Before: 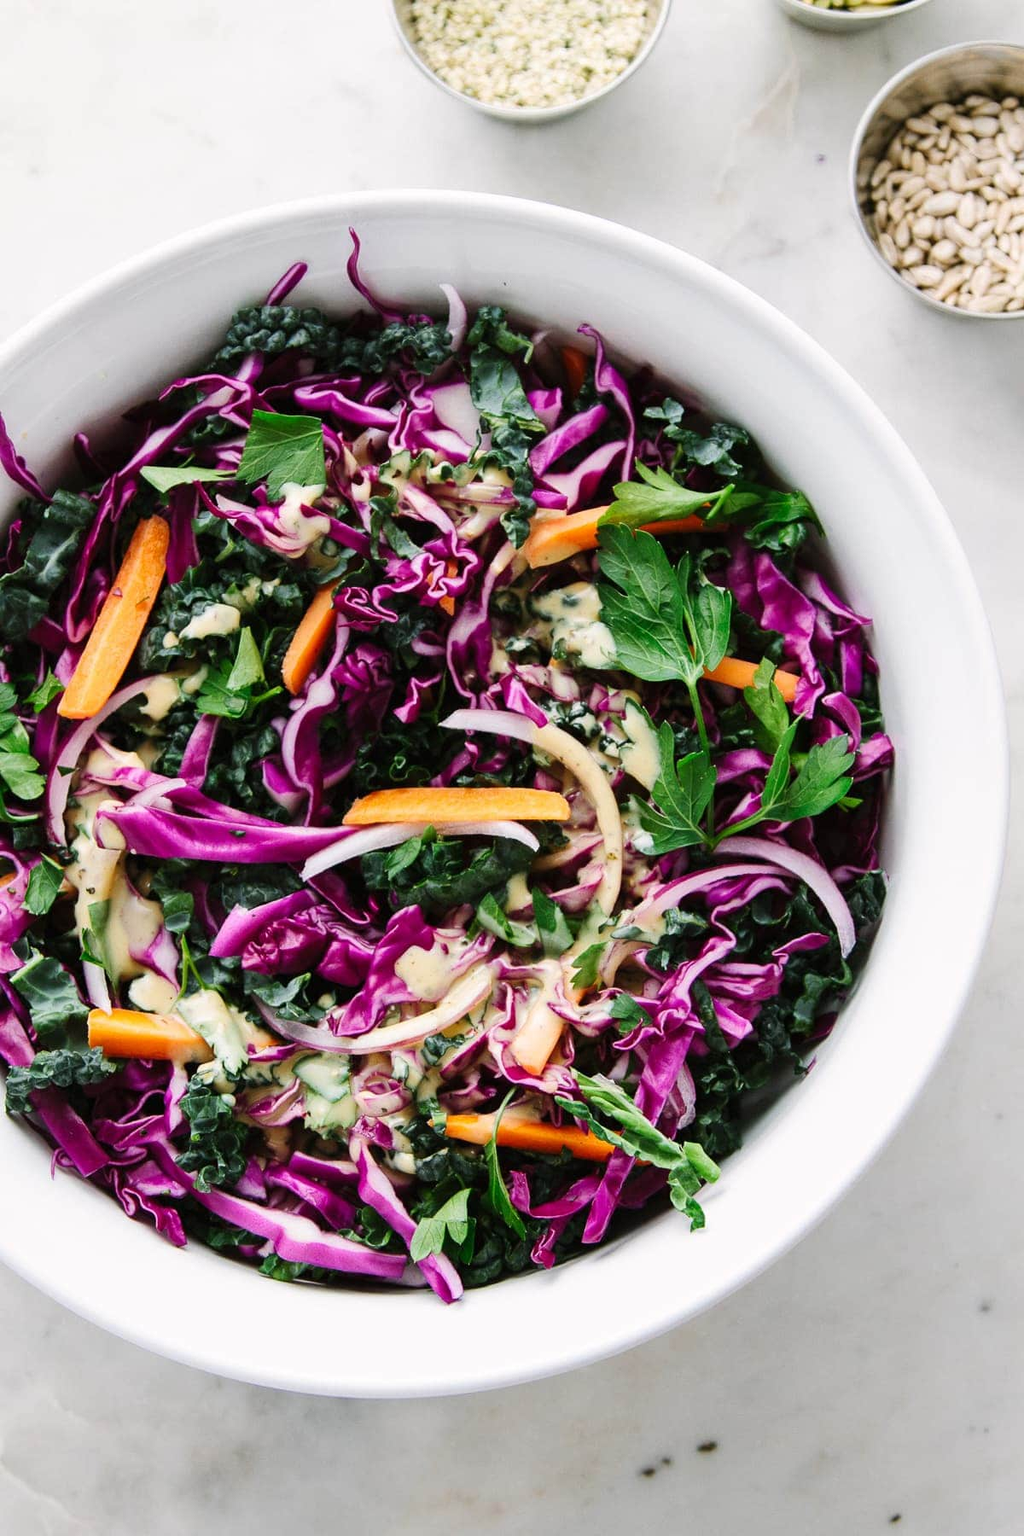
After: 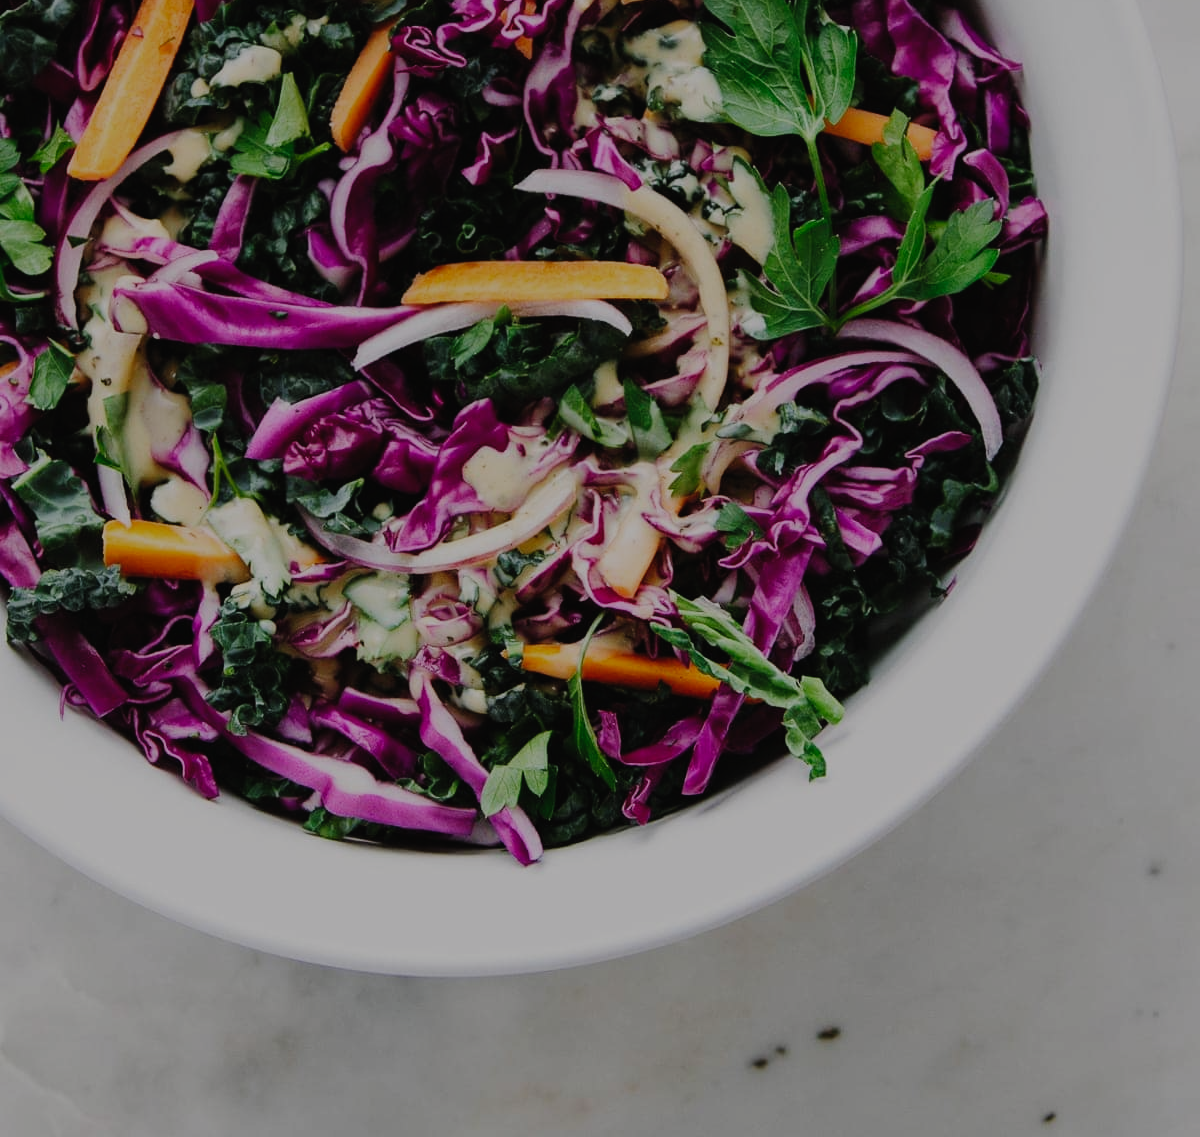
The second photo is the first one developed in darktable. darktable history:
filmic rgb: black relative exposure -7.65 EV, white relative exposure 4.56 EV, hardness 3.61, preserve chrominance no, color science v4 (2020), contrast in shadows soft
crop and rotate: top 36.799%
exposure: black level correction -0.017, exposure -1.064 EV, compensate highlight preservation false
